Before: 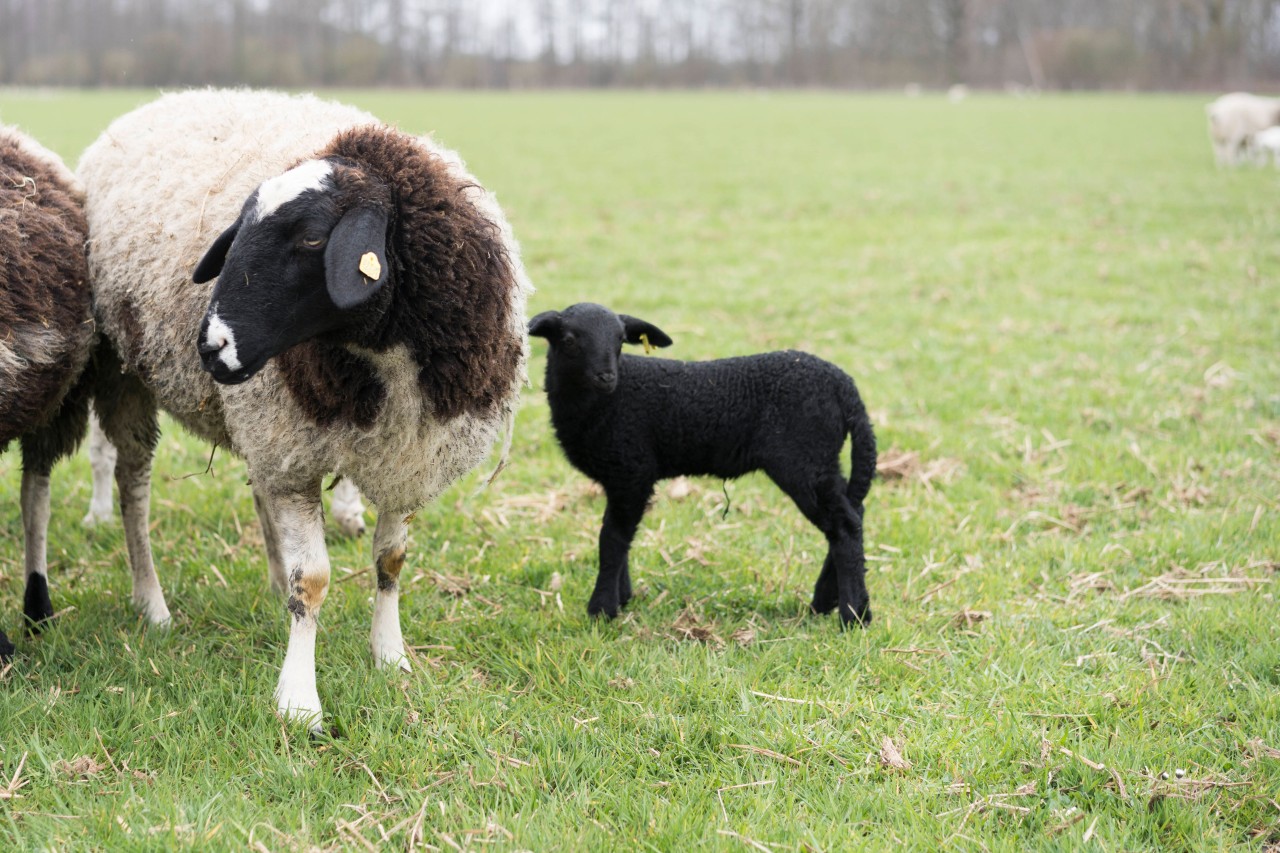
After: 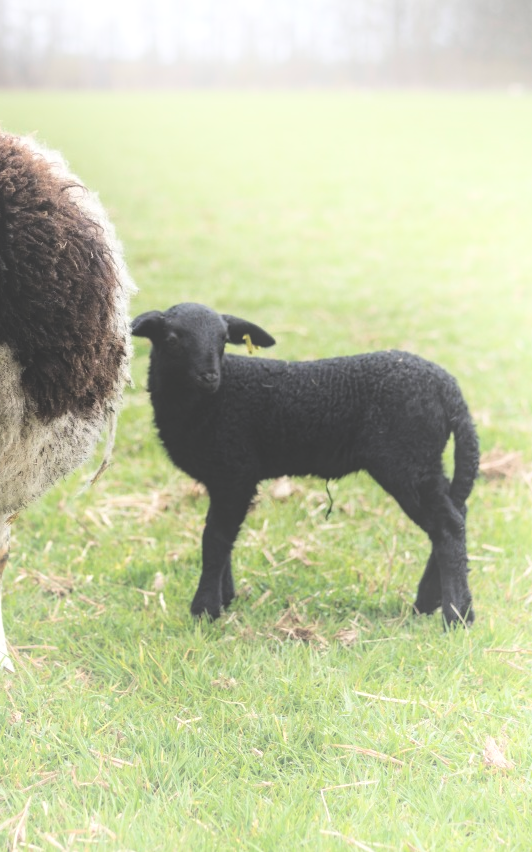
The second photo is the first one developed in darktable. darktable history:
shadows and highlights: shadows -20.79, highlights 98.67, soften with gaussian
crop: left 31.067%, right 27.339%
exposure: black level correction -0.041, exposure 0.06 EV, compensate exposure bias true, compensate highlight preservation false
local contrast: detail 130%
